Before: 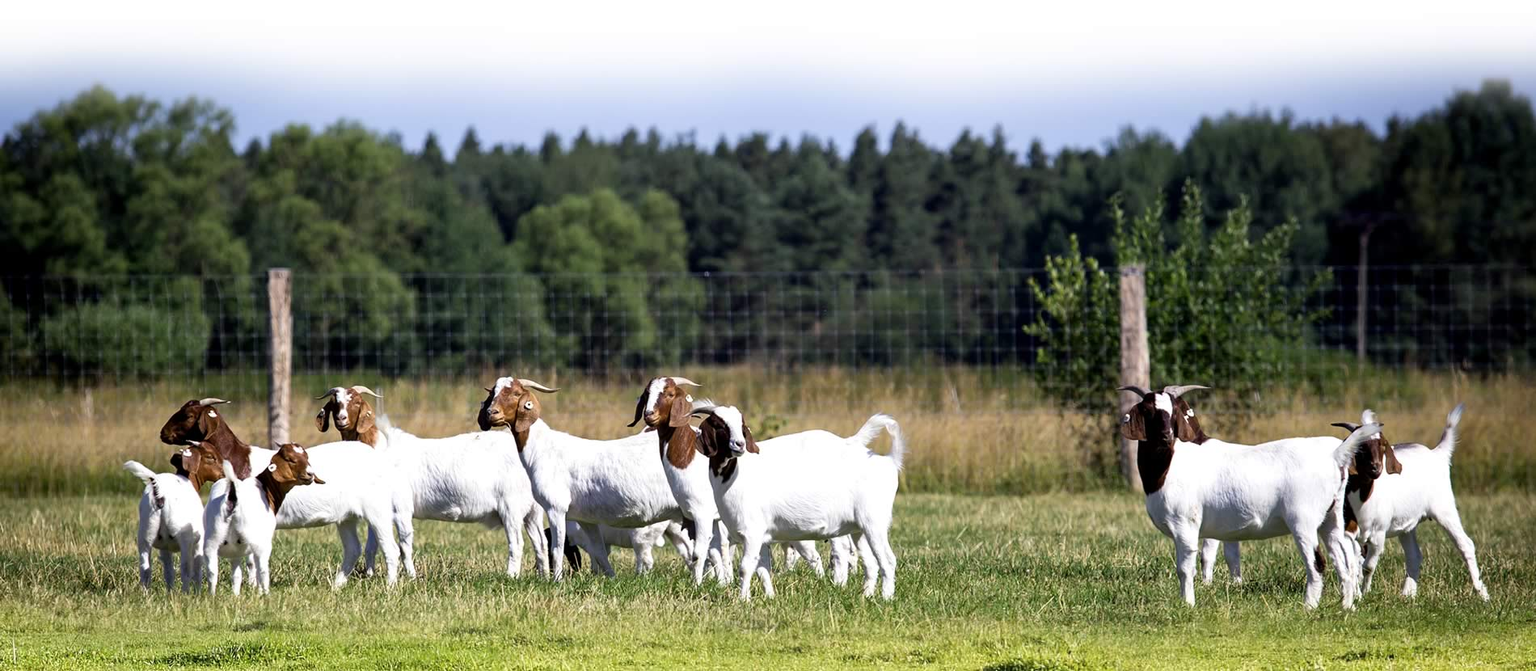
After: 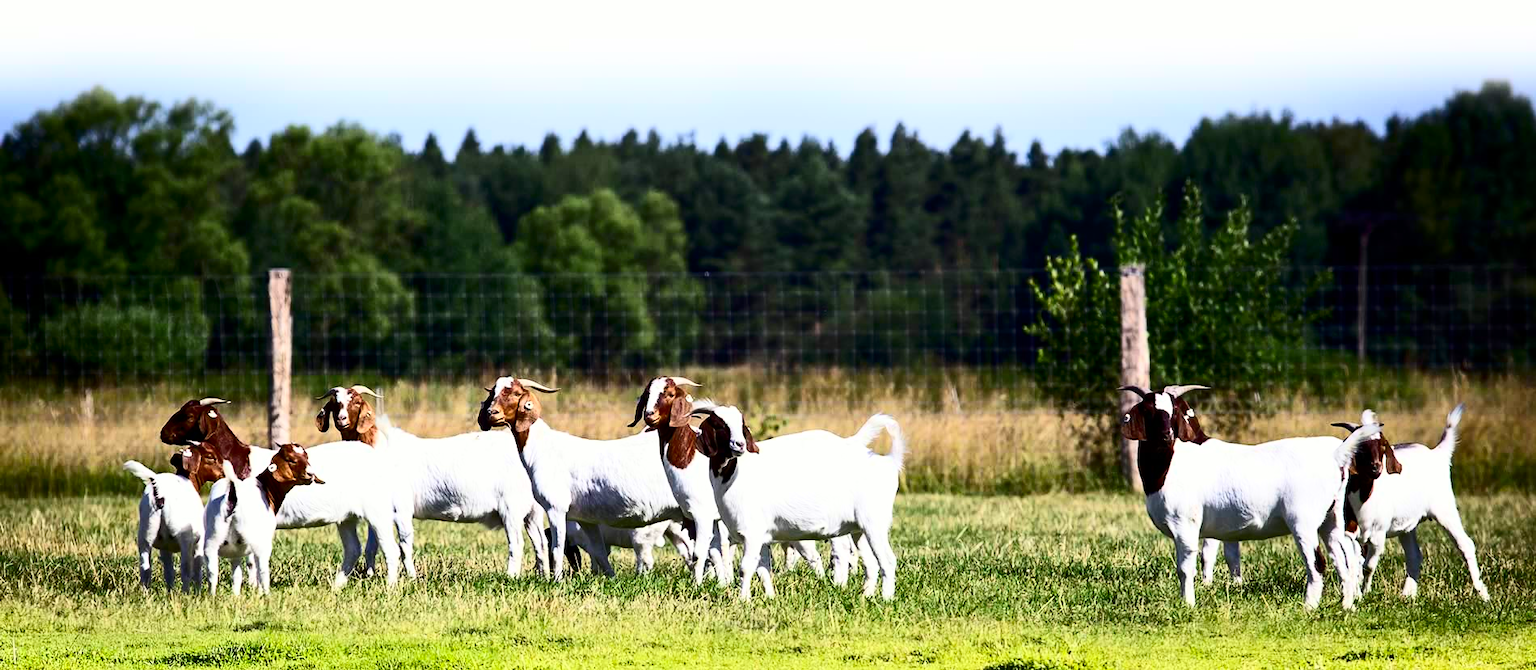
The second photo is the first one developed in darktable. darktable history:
color calibration: output R [0.946, 0.065, -0.013, 0], output G [-0.246, 1.264, -0.017, 0], output B [0.046, -0.098, 1.05, 0], illuminant custom, x 0.344, y 0.359, temperature 5045.54 K
contrast brightness saturation: contrast 0.4, brightness 0.05, saturation 0.25
